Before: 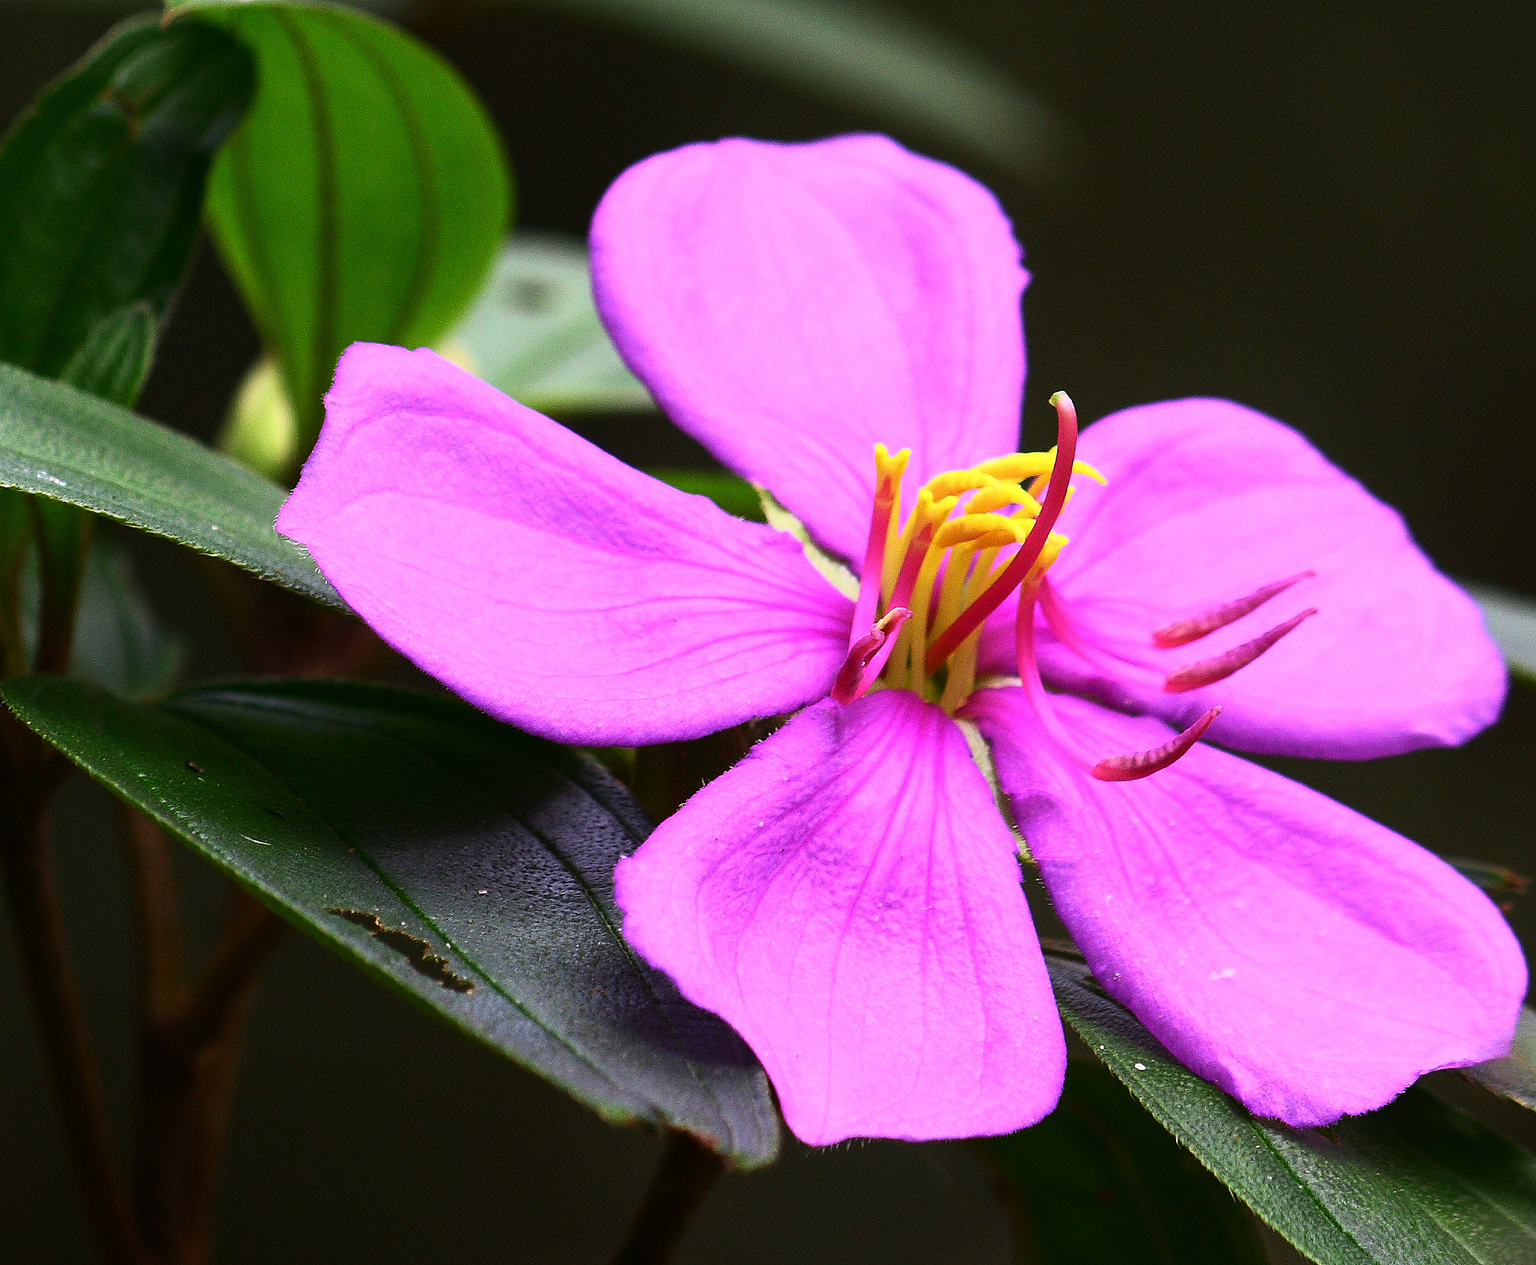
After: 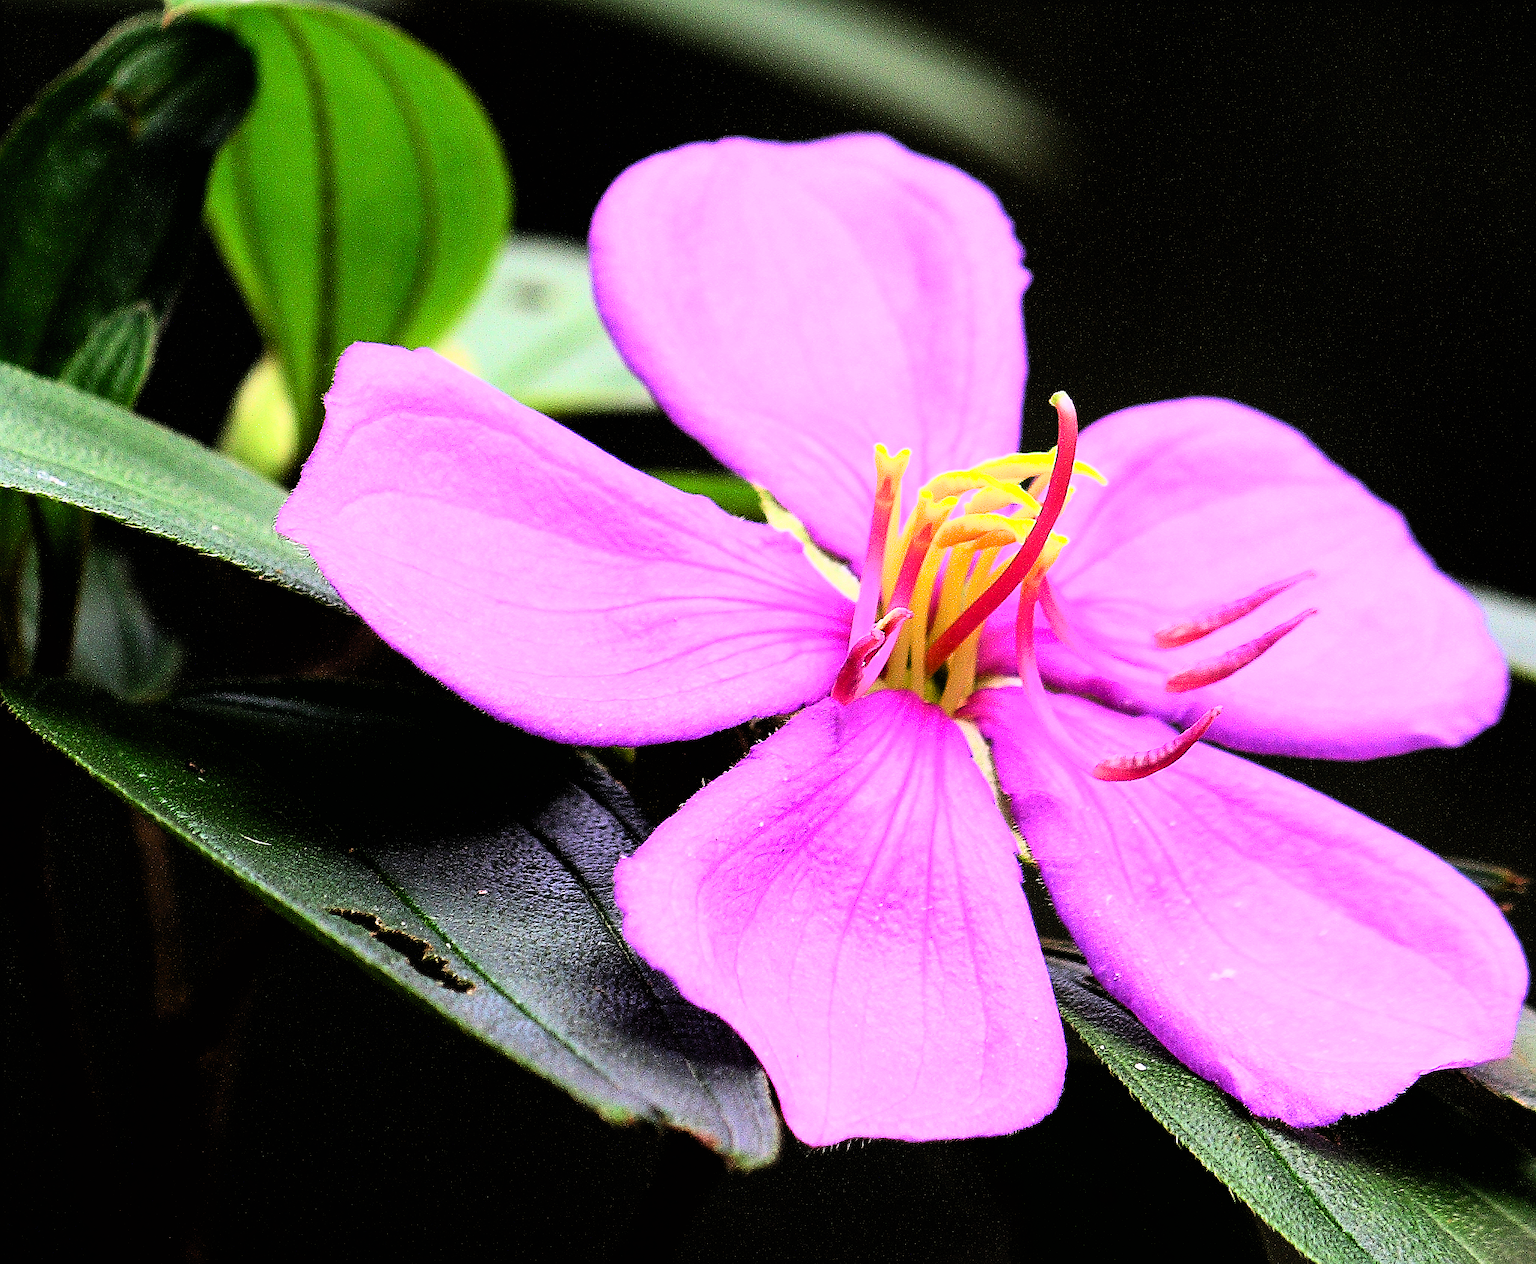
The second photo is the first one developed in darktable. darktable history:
filmic rgb: black relative exposure -3.86 EV, white relative exposure 3.49 EV, hardness 2.66, contrast 1.102, color science v6 (2022)
sharpen: on, module defaults
exposure: exposure 0.605 EV, compensate highlight preservation false
contrast brightness saturation: contrast 0.202, brightness 0.144, saturation 0.149
